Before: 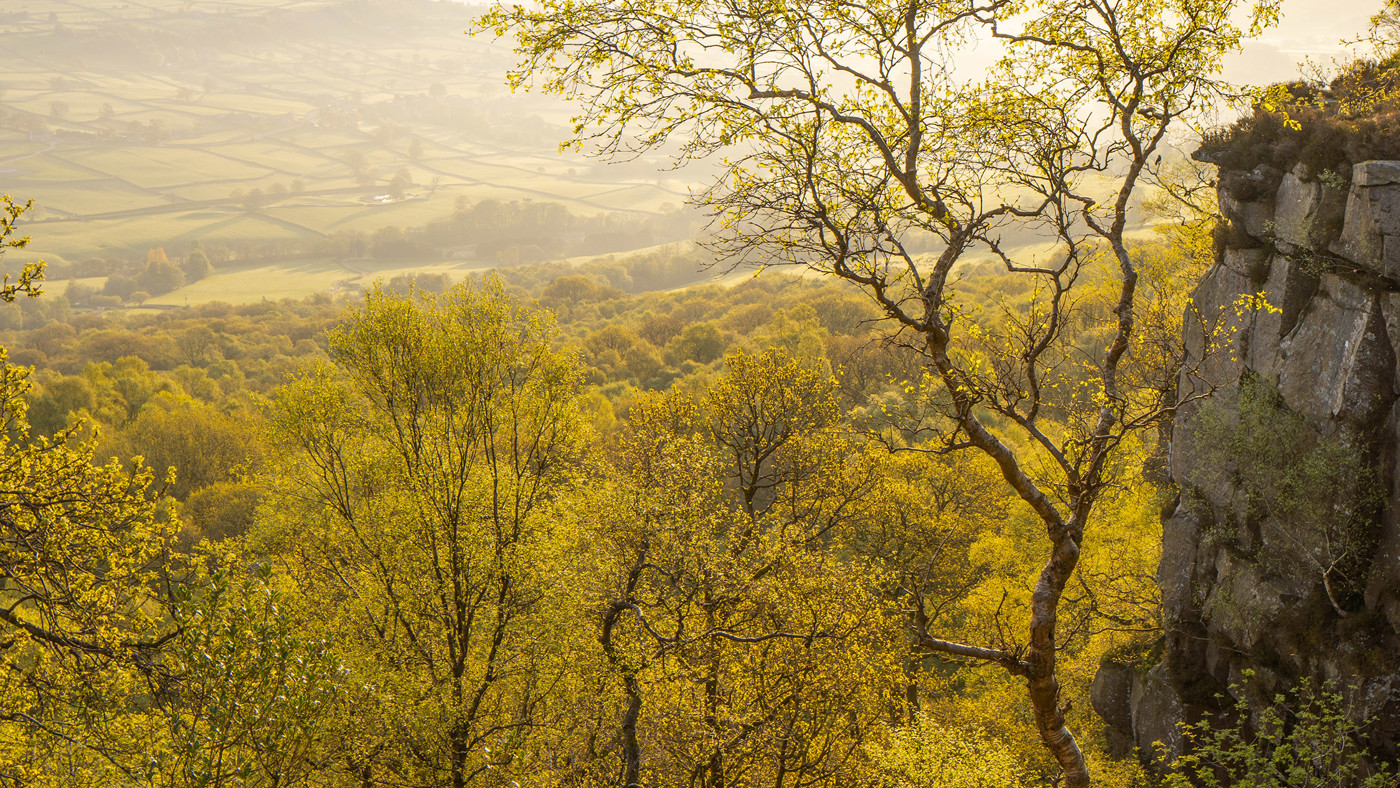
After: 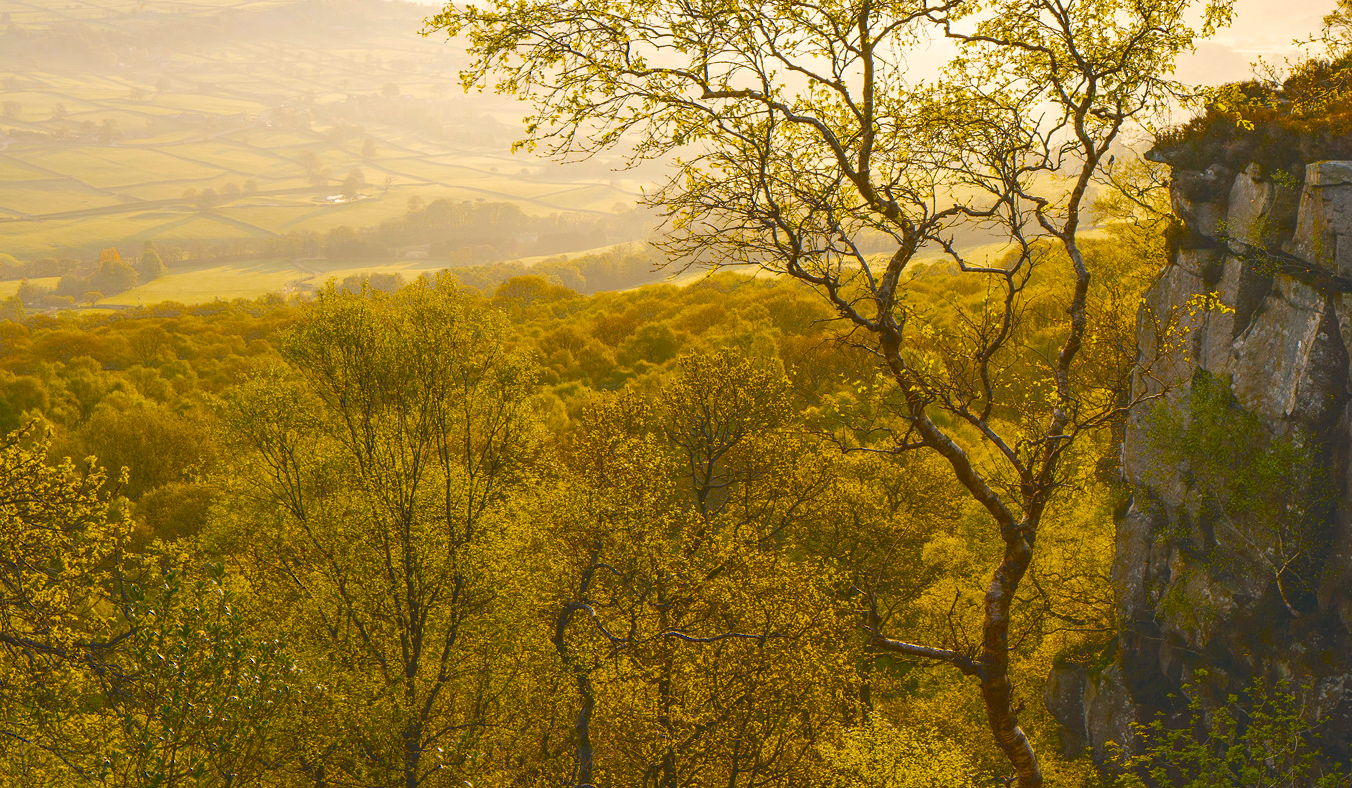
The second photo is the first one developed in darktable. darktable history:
color balance rgb: shadows lift › chroma 3.128%, shadows lift › hue 240.6°, highlights gain › chroma 1.003%, highlights gain › hue 60.03°, global offset › luminance 1.973%, linear chroma grading › global chroma 14.585%, perceptual saturation grading › global saturation 39.351%, perceptual saturation grading › highlights -25.146%, perceptual saturation grading › mid-tones 35.203%, perceptual saturation grading › shadows 34.832%, saturation formula JzAzBz (2021)
tone equalizer: on, module defaults
crop and rotate: left 3.411%
